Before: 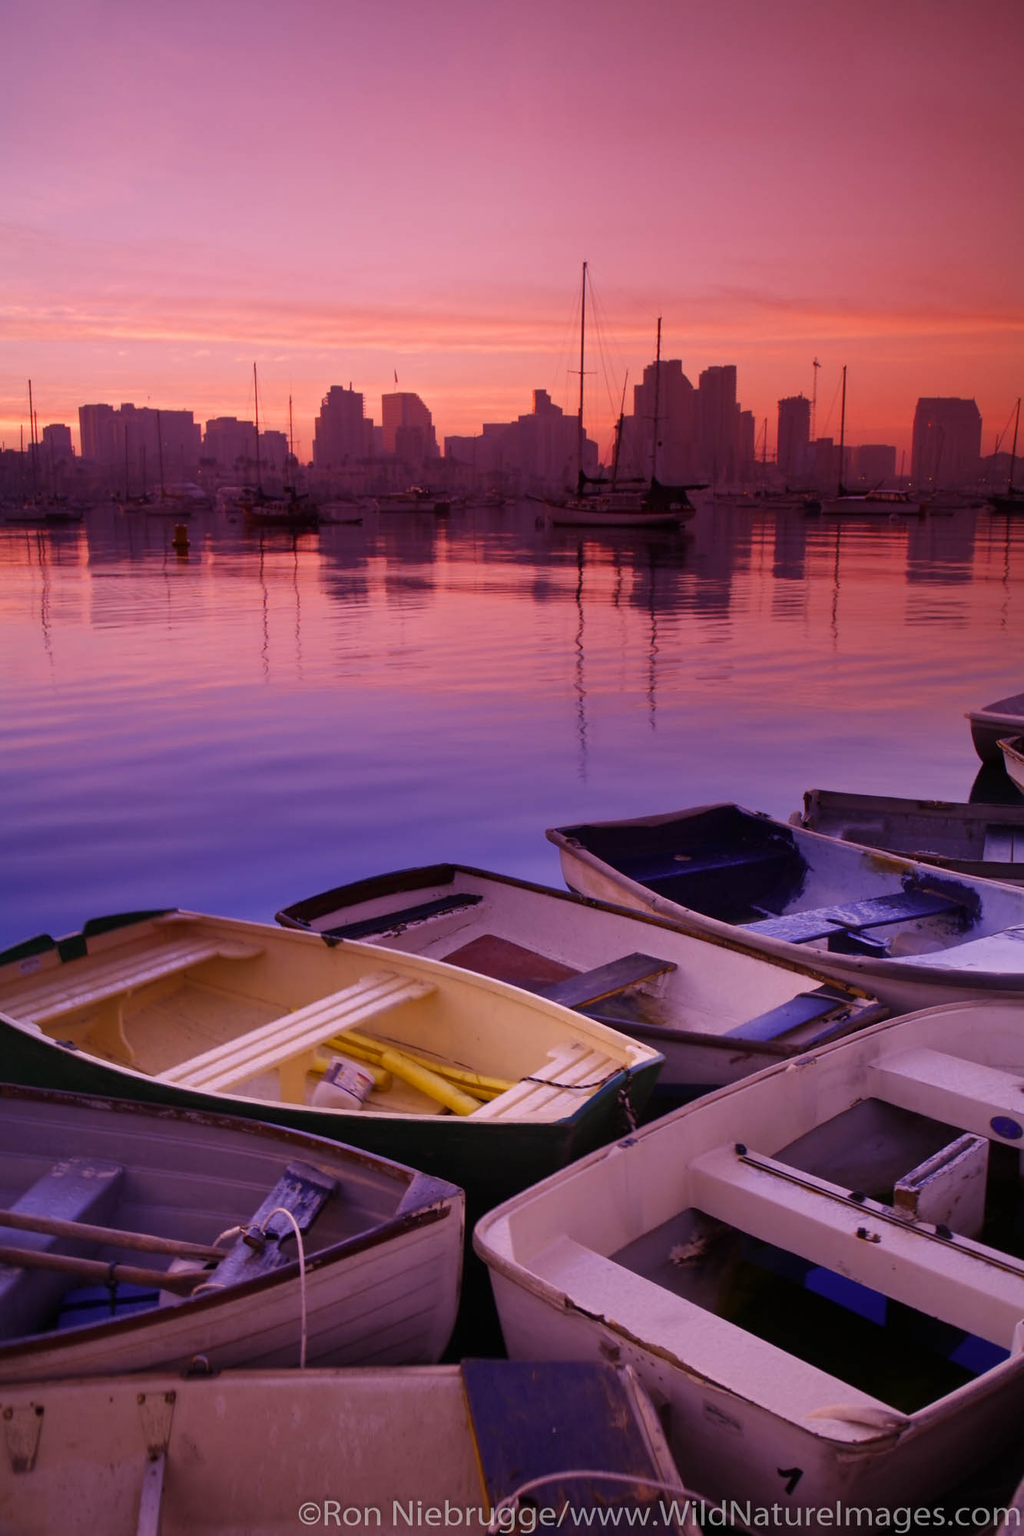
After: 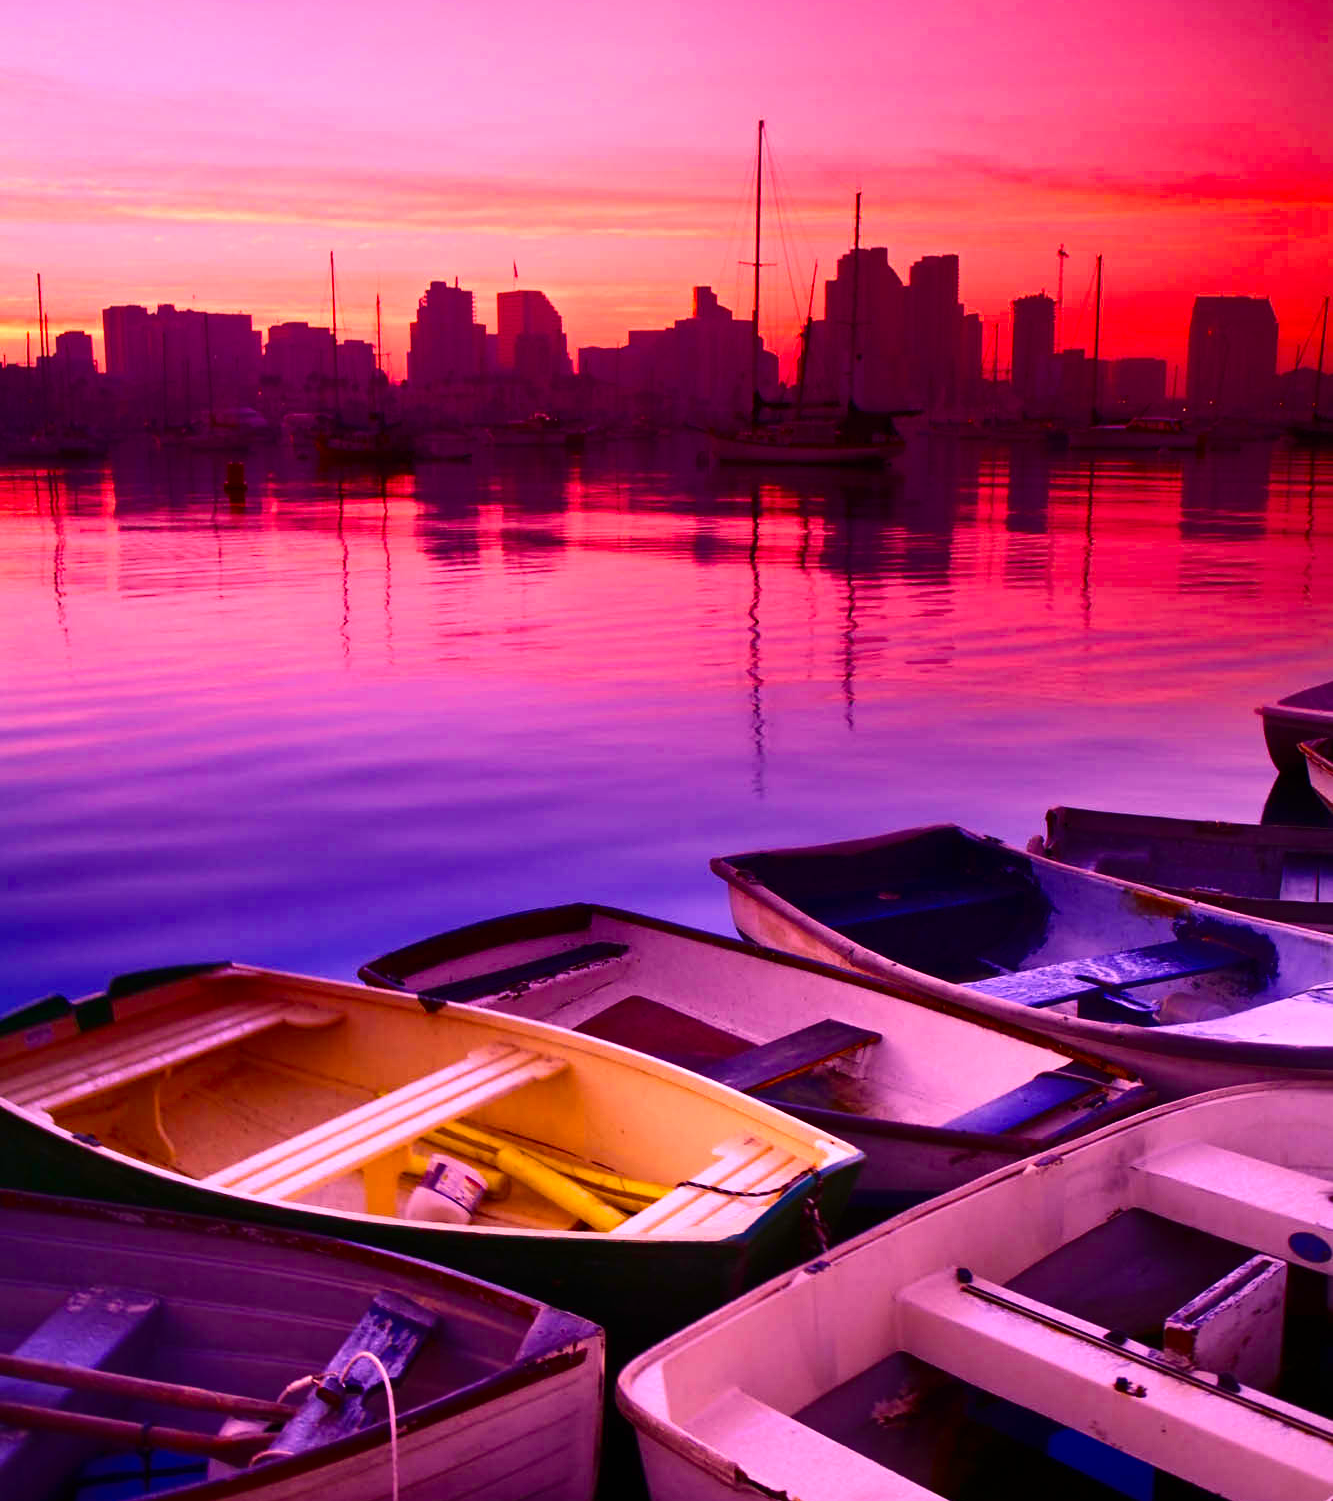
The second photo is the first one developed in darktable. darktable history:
contrast brightness saturation: contrast 0.196, brightness -0.103, saturation 0.096
color correction: highlights a* 14.53, highlights b* 4.85
exposure: exposure 0.201 EV, compensate highlight preservation false
color balance rgb: perceptual saturation grading › global saturation 29.966%, perceptual brilliance grading › global brilliance 18.196%, global vibrance 20%
crop: top 11.063%, bottom 13.881%
